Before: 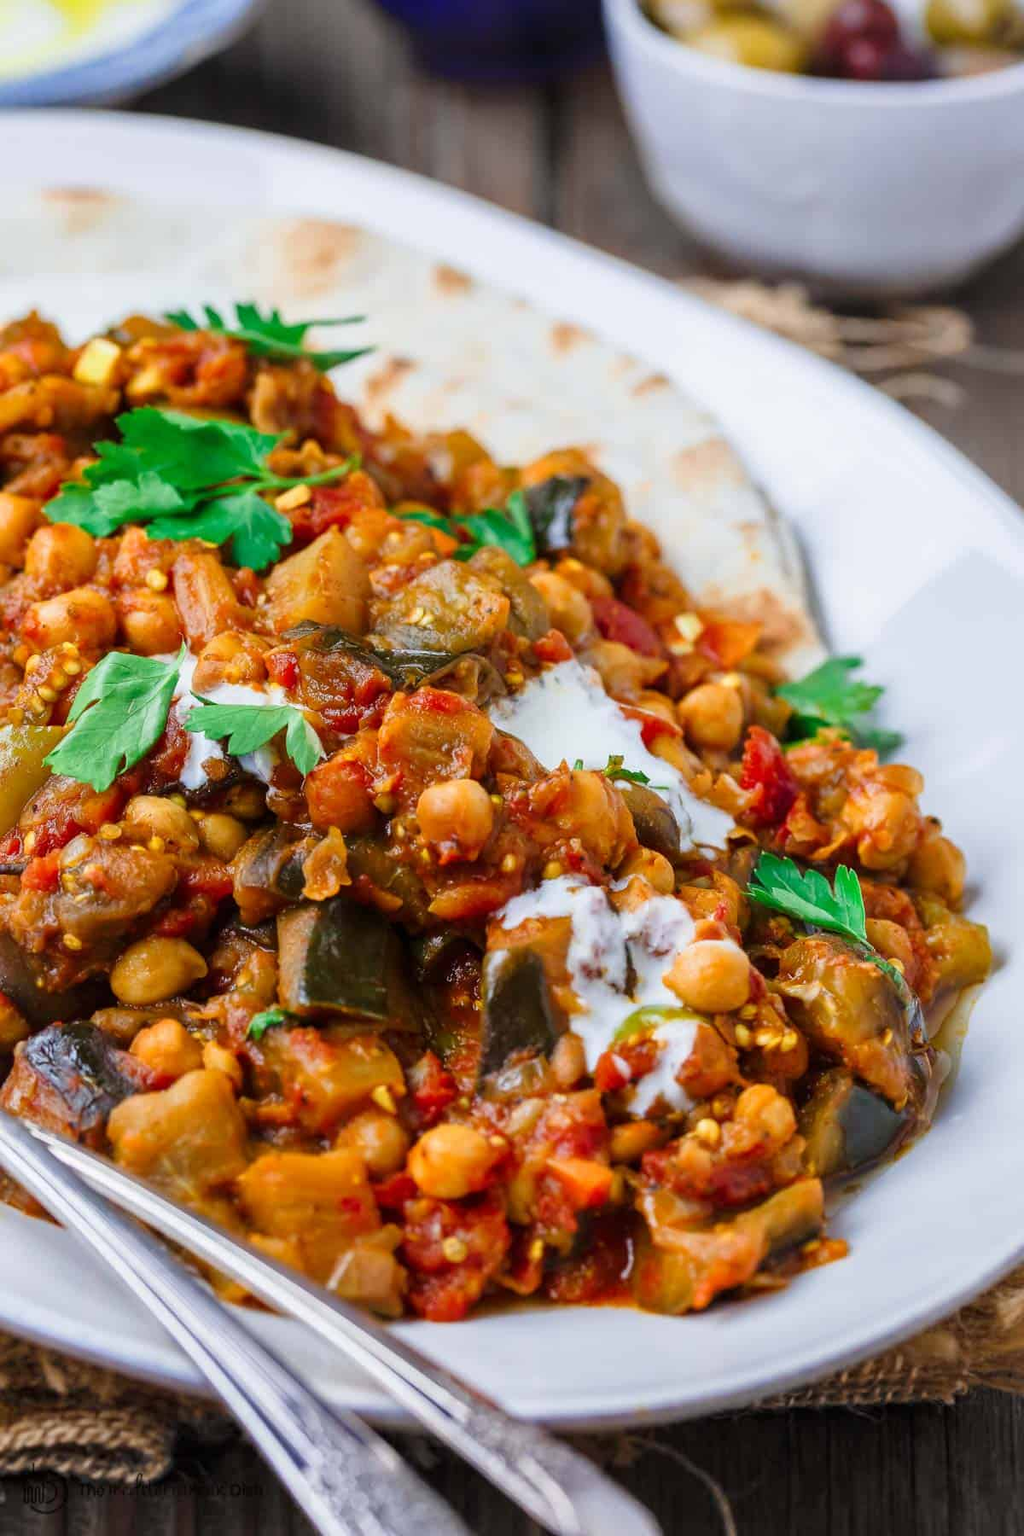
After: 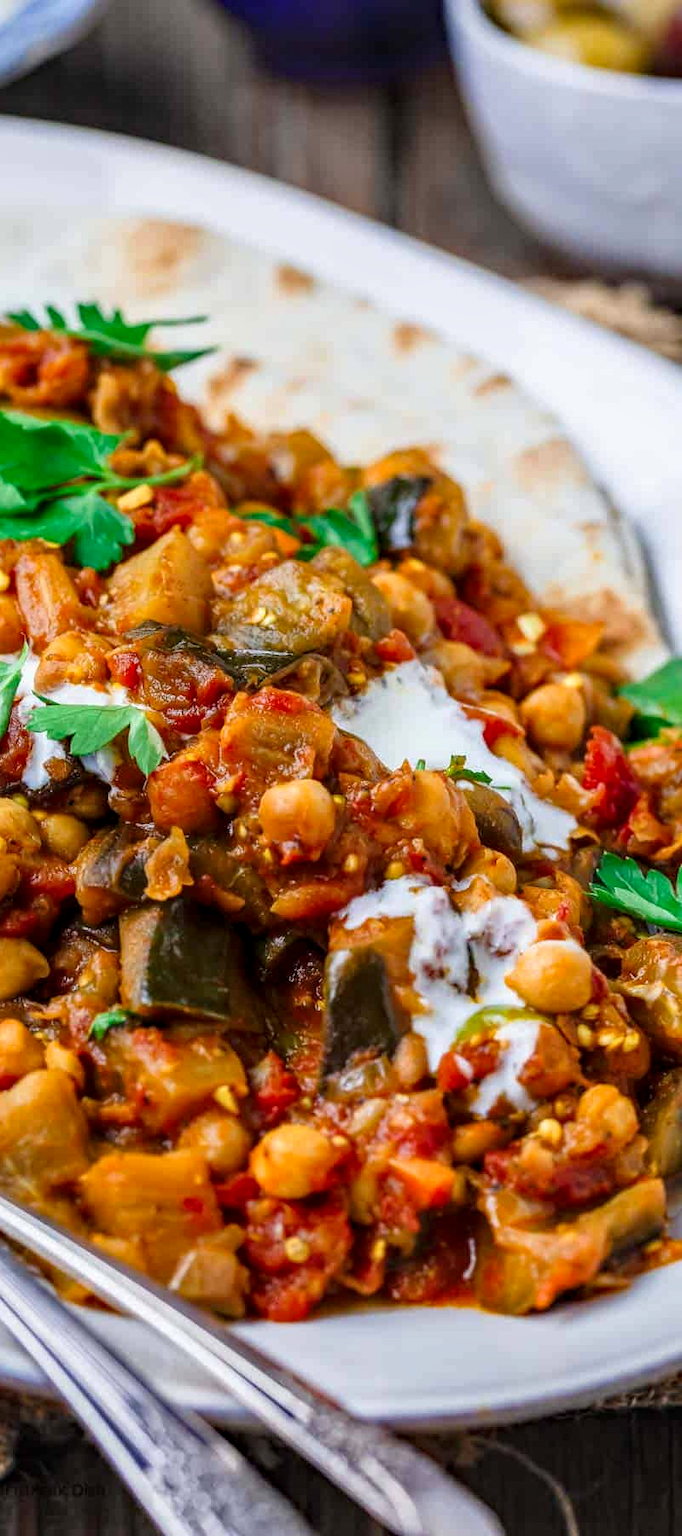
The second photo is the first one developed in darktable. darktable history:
local contrast: on, module defaults
crop: left 15.429%, right 17.889%
haze removal: compatibility mode true, adaptive false
contrast brightness saturation: contrast 0.051
